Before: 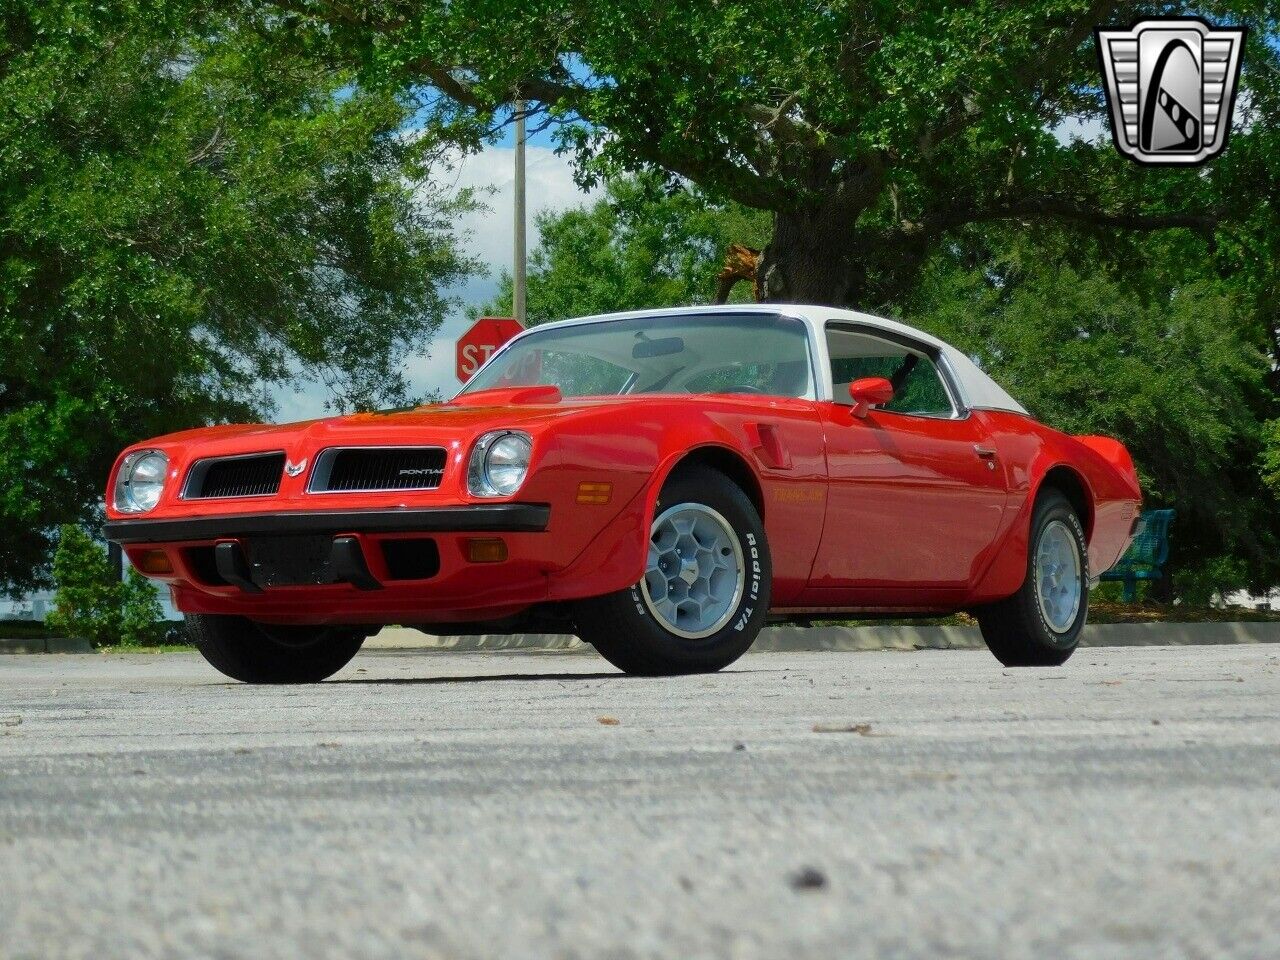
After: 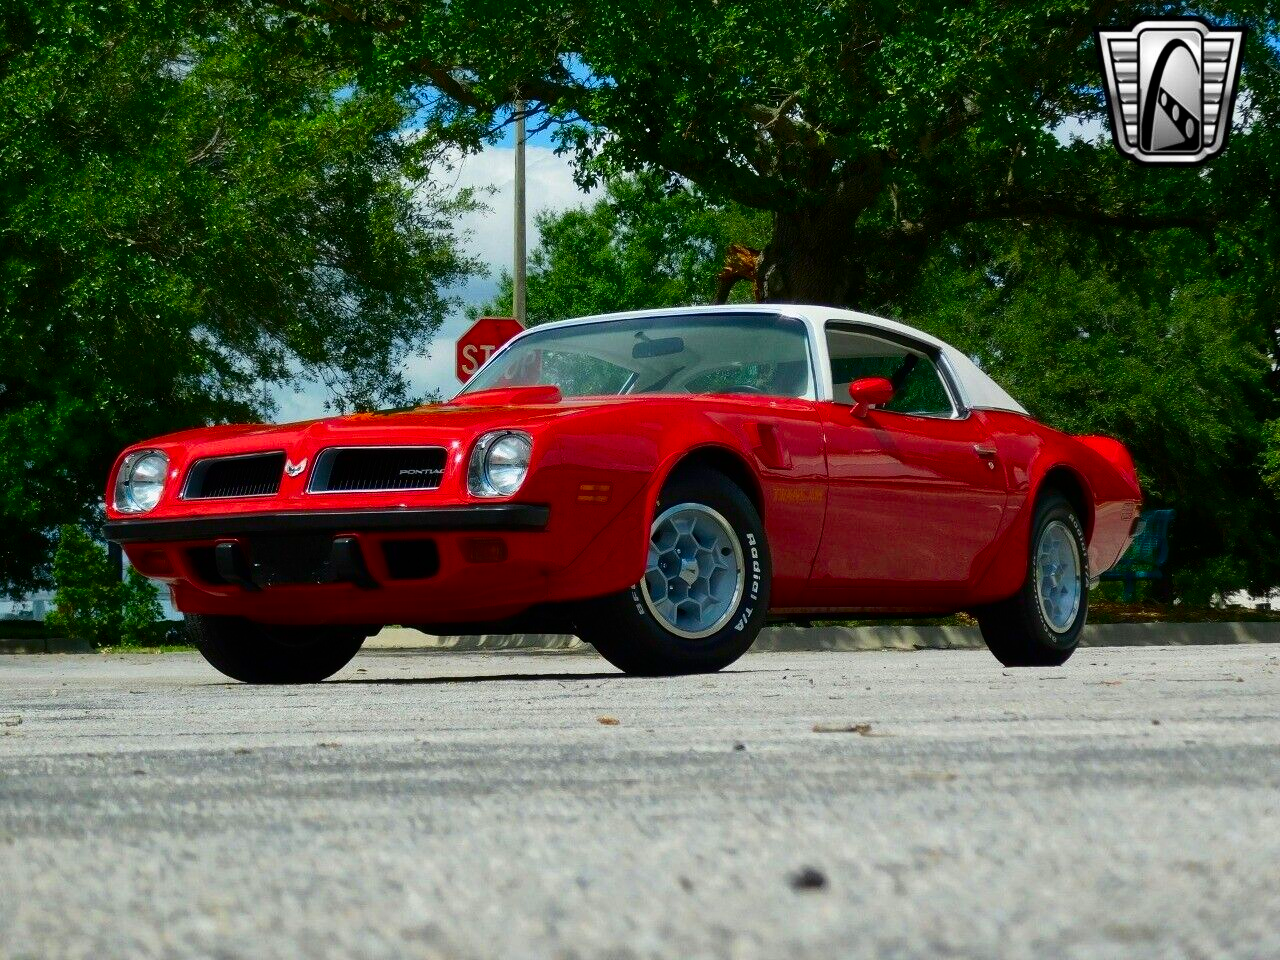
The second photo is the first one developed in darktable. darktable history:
contrast brightness saturation: contrast 0.191, brightness -0.11, saturation 0.212
